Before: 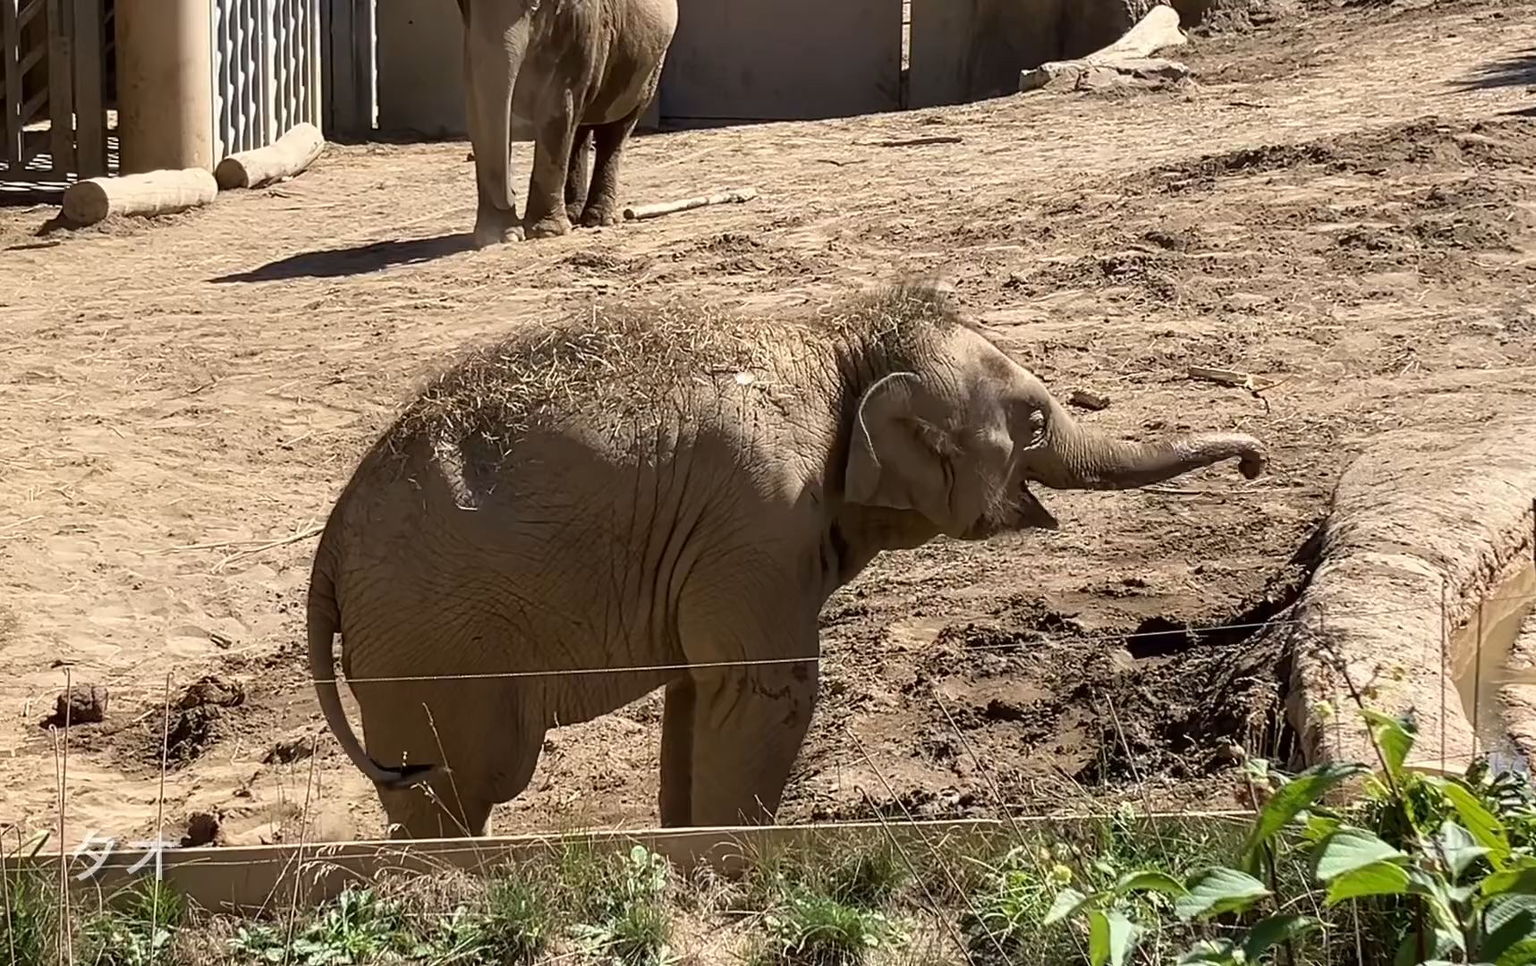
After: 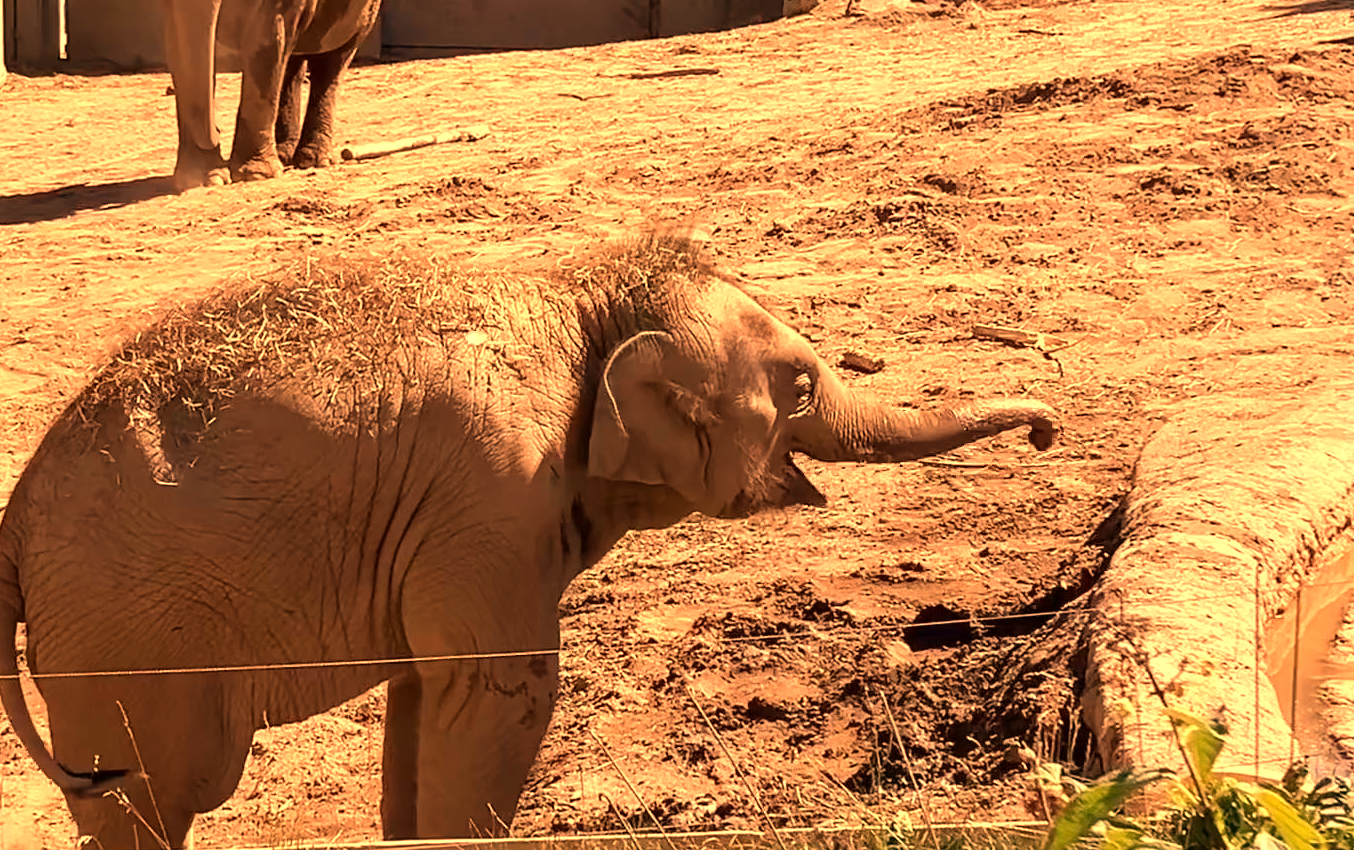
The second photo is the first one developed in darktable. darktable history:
white balance: red 1.467, blue 0.684
crop and rotate: left 20.74%, top 7.912%, right 0.375%, bottom 13.378%
exposure: exposure 0.3 EV, compensate highlight preservation false
